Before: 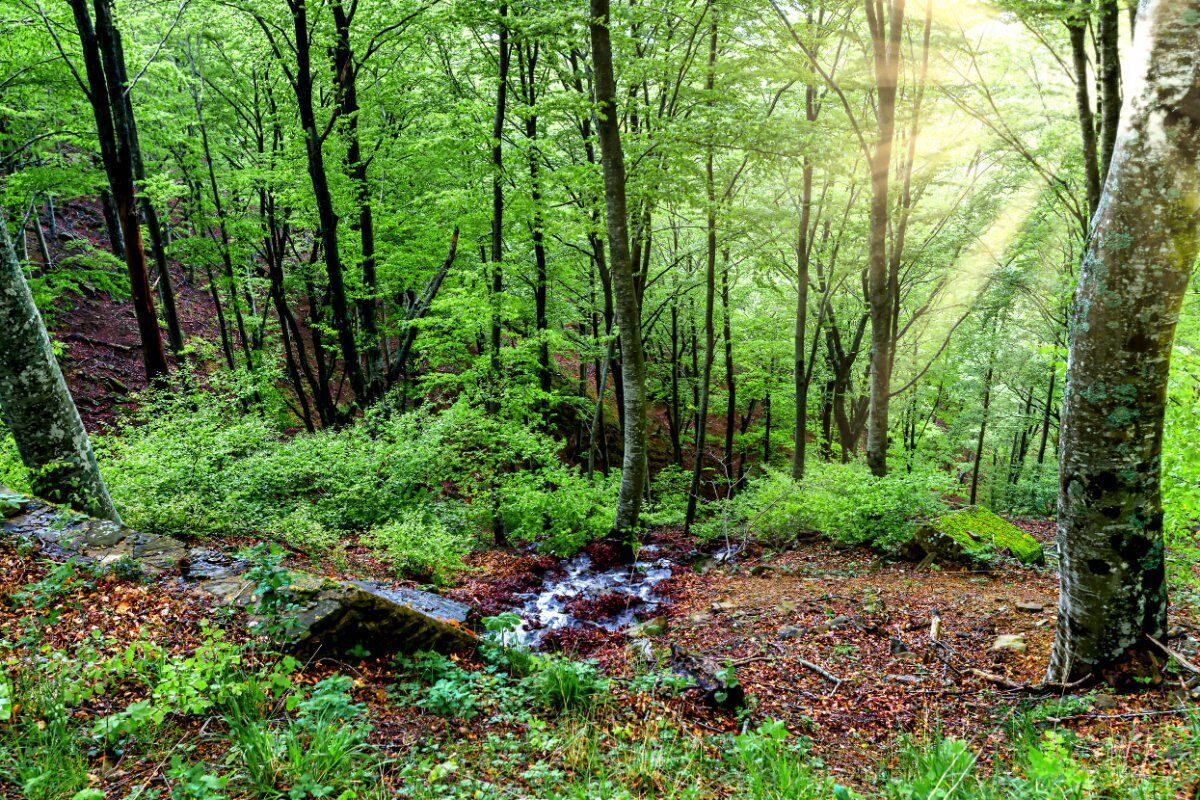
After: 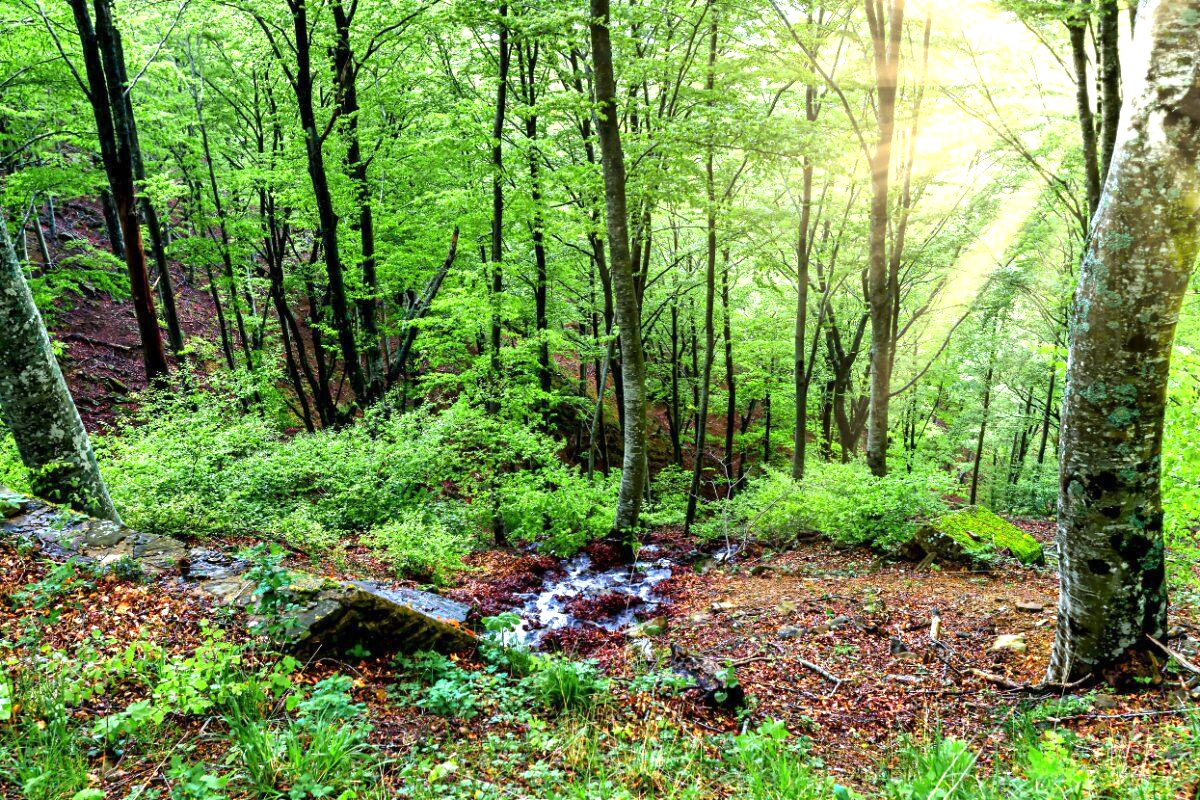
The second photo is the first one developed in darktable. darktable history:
exposure: exposure 0.563 EV, compensate highlight preservation false
